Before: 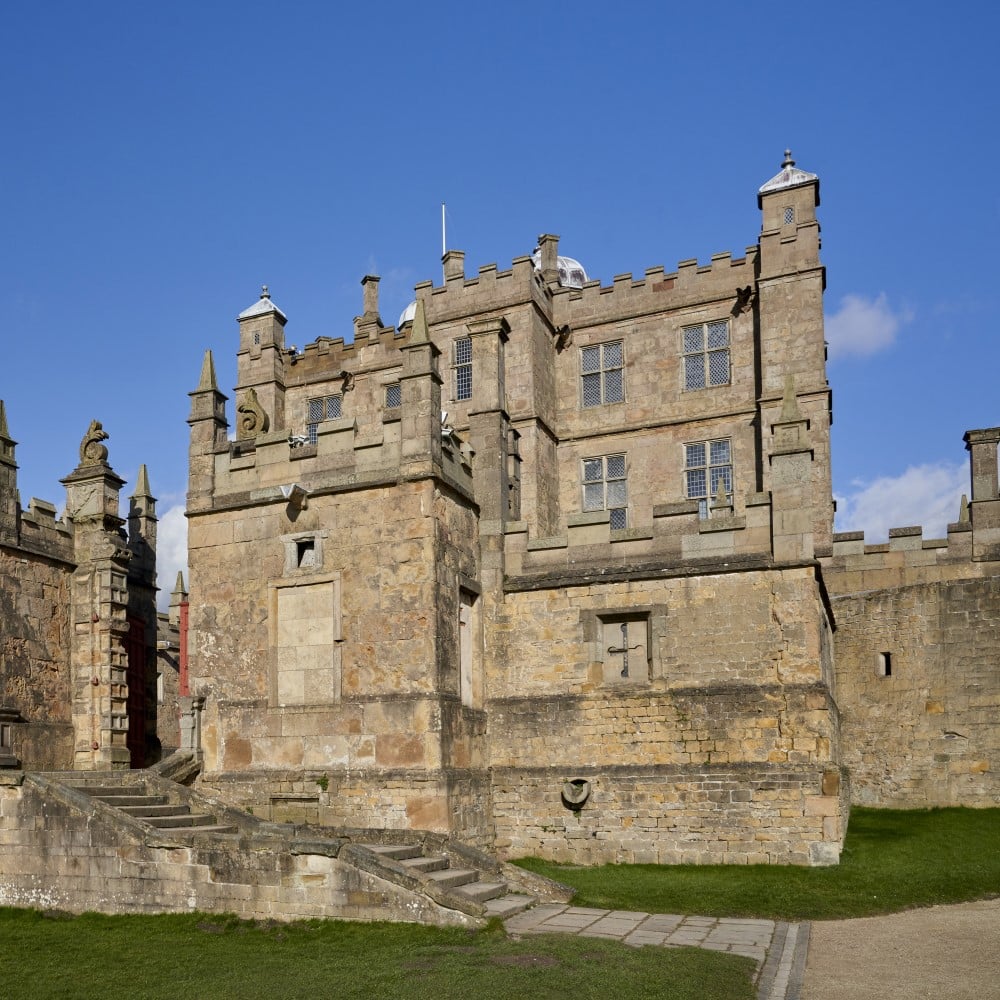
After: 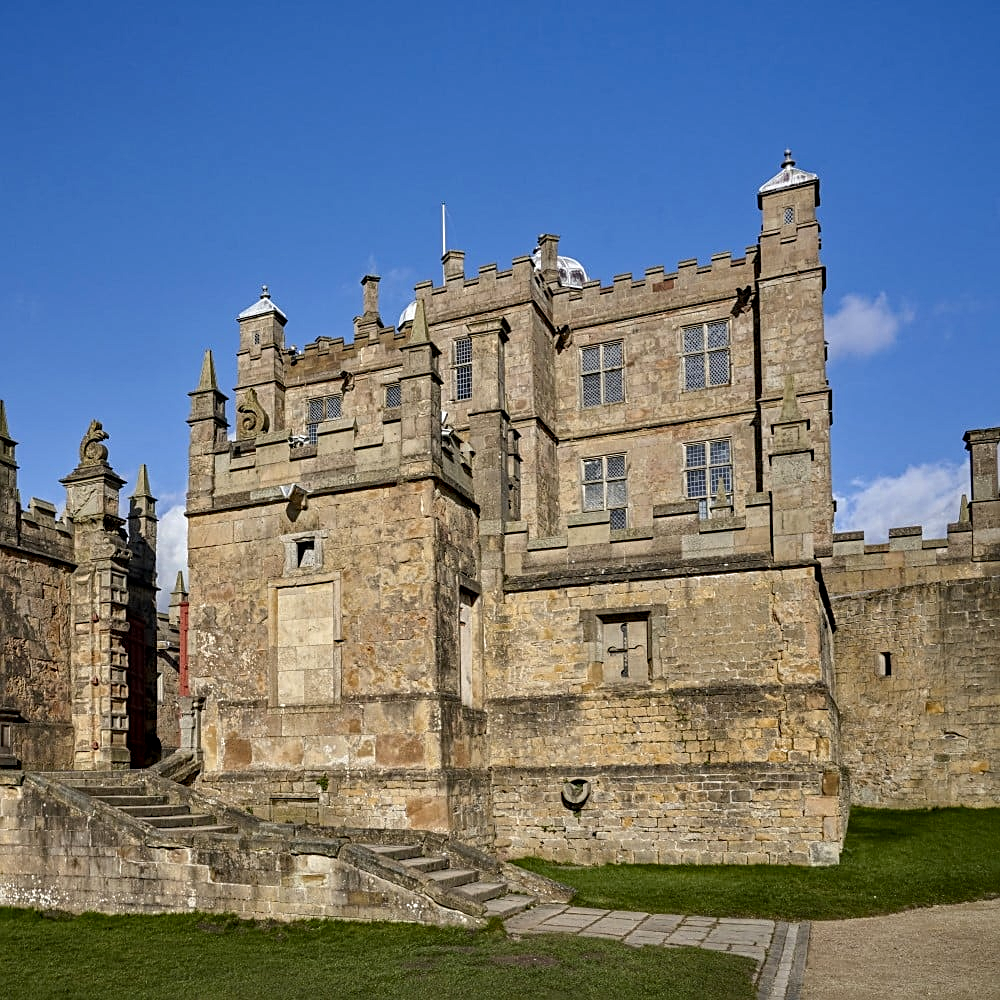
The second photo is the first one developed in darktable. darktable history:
exposure: compensate highlight preservation false
local contrast: detail 130%
sharpen: on, module defaults
haze removal: compatibility mode true, adaptive false
